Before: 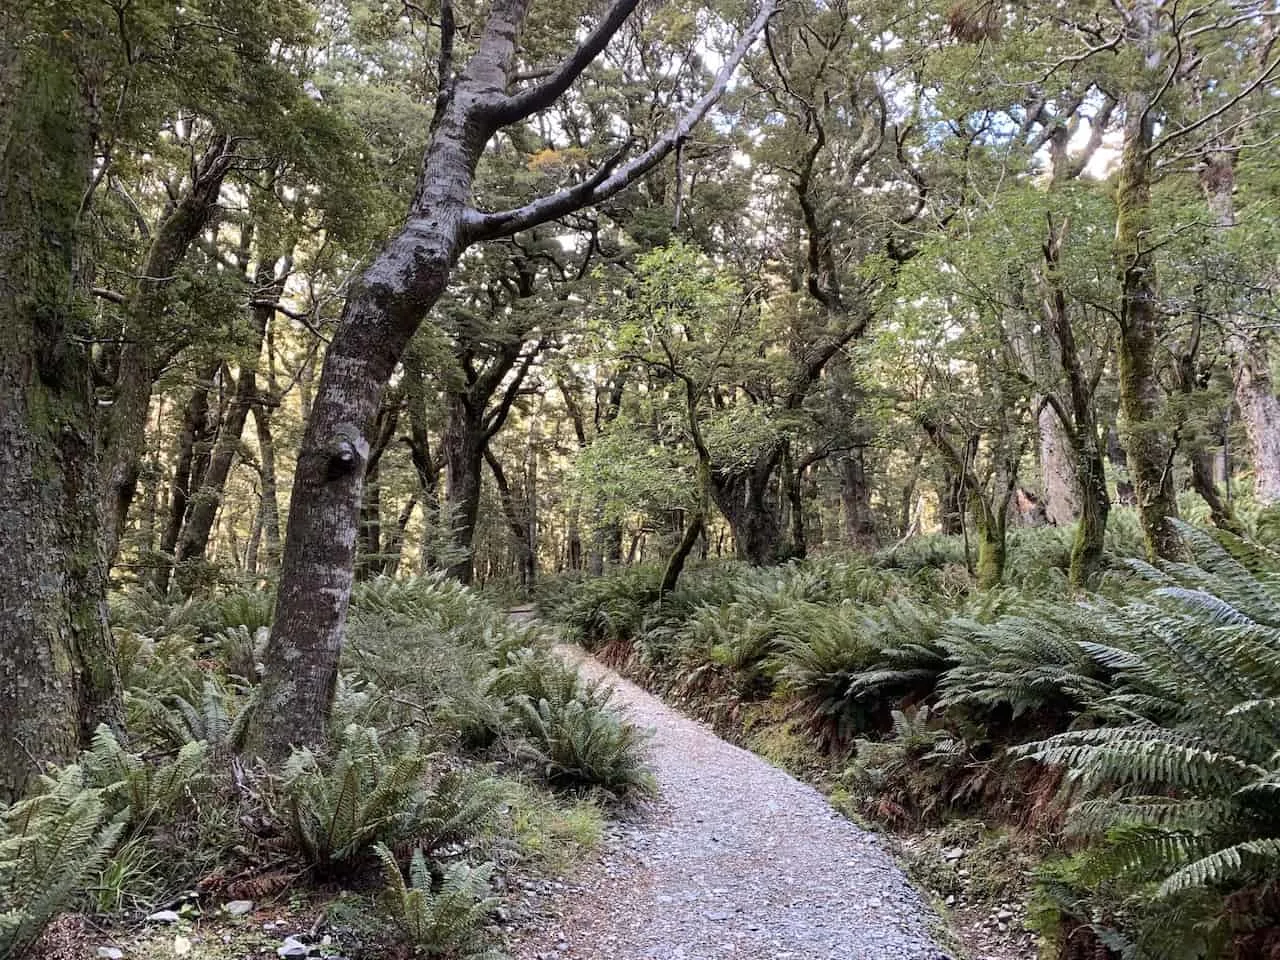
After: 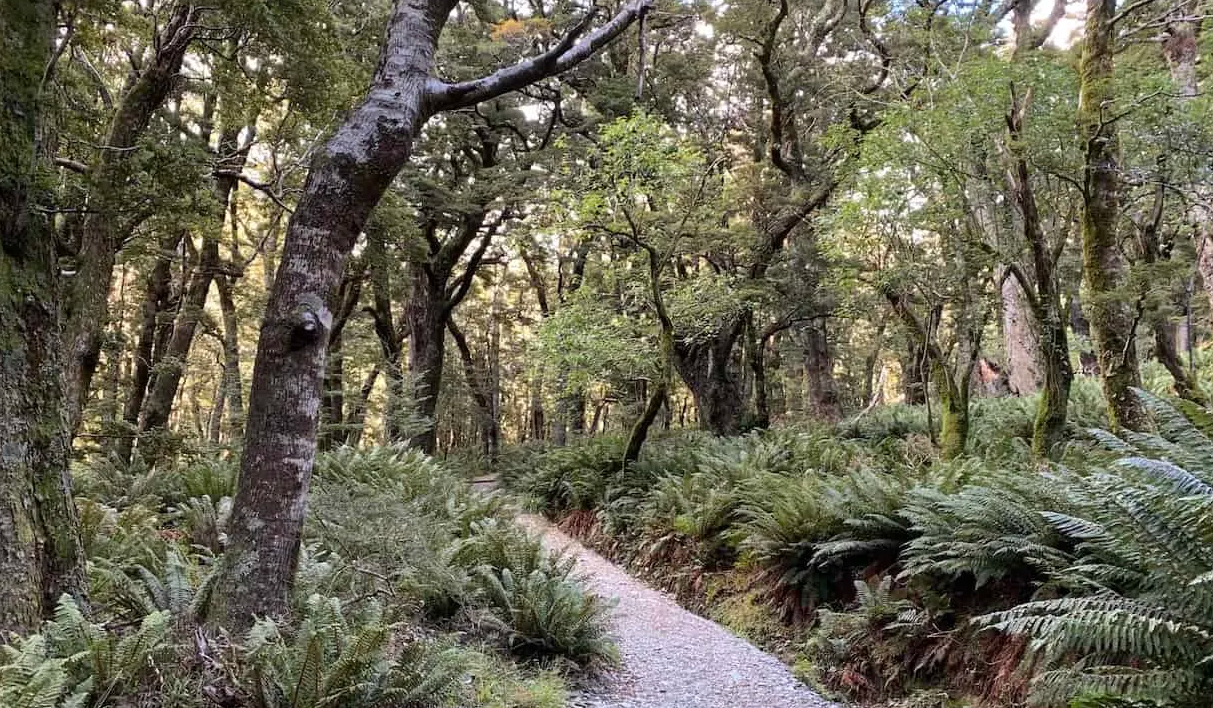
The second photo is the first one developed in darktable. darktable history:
crop and rotate: left 2.965%, top 13.578%, right 2.194%, bottom 12.589%
